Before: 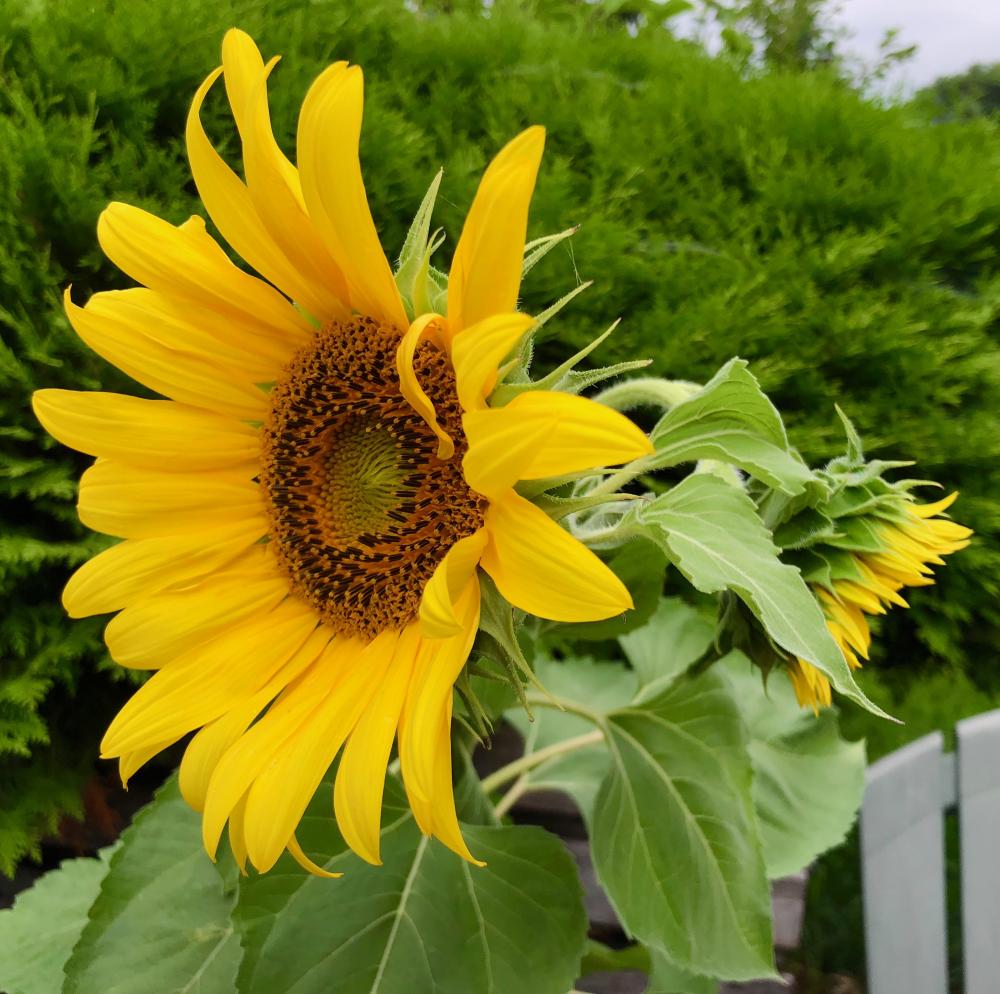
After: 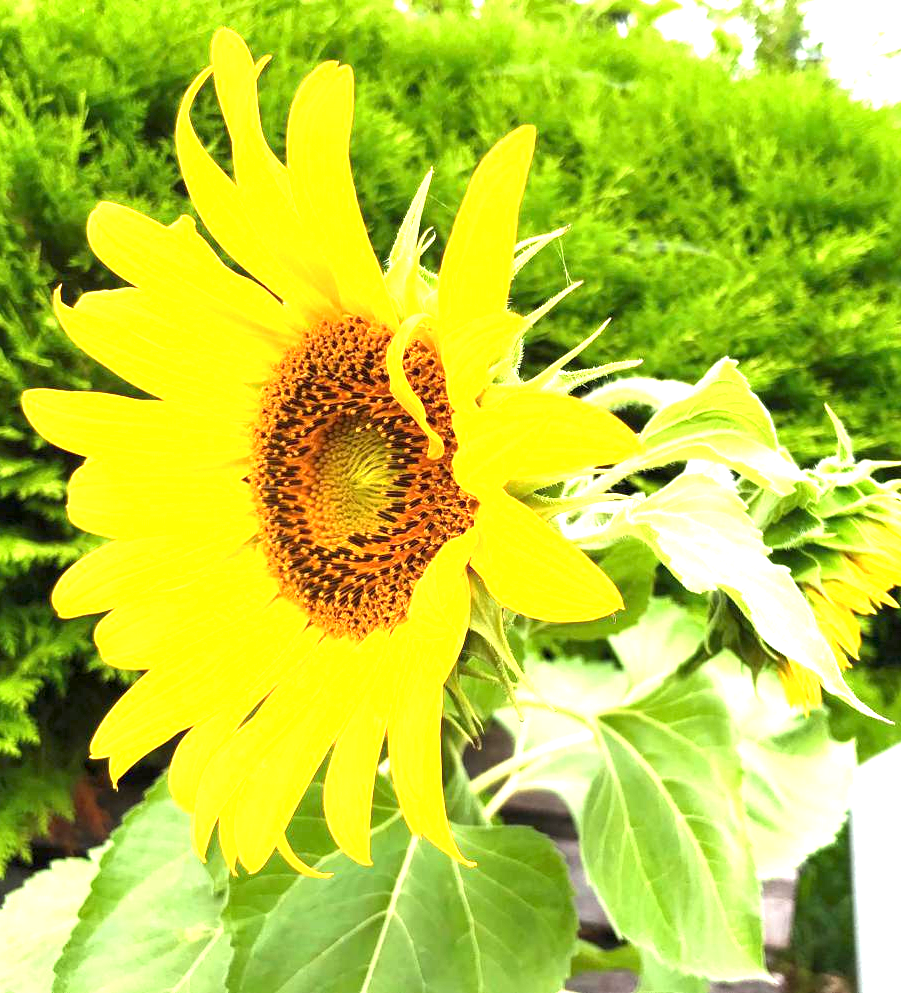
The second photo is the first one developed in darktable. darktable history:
local contrast: highlights 100%, shadows 100%, detail 120%, midtone range 0.2
exposure: black level correction 0, exposure 2.138 EV, compensate exposure bias true, compensate highlight preservation false
crop and rotate: left 1.088%, right 8.807%
